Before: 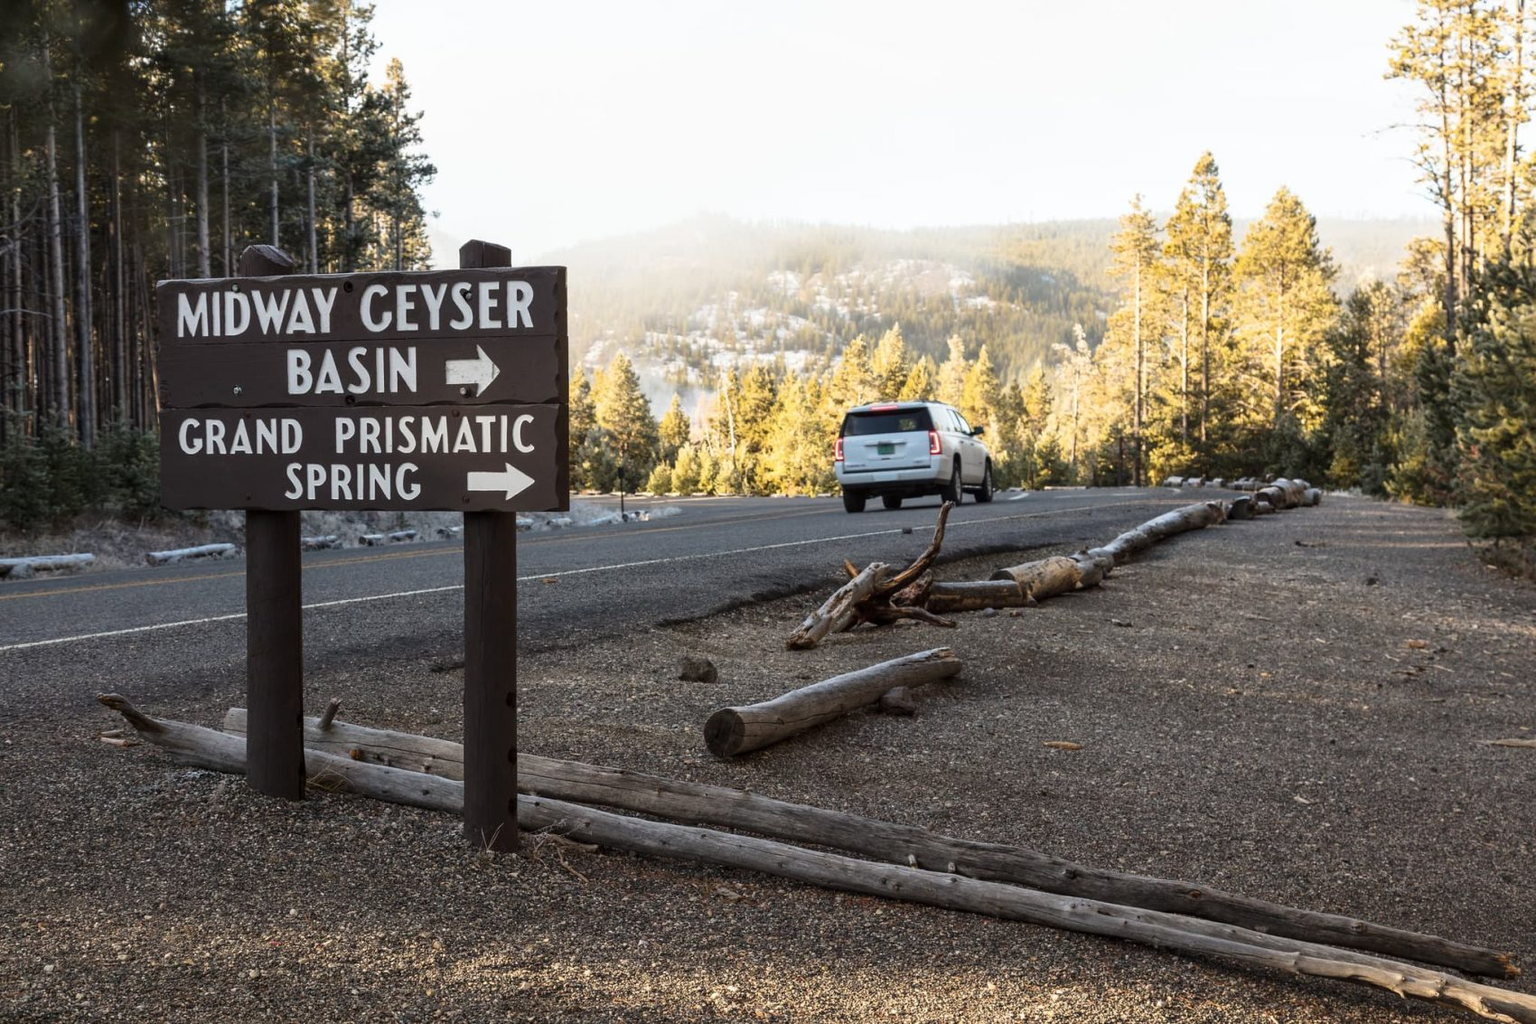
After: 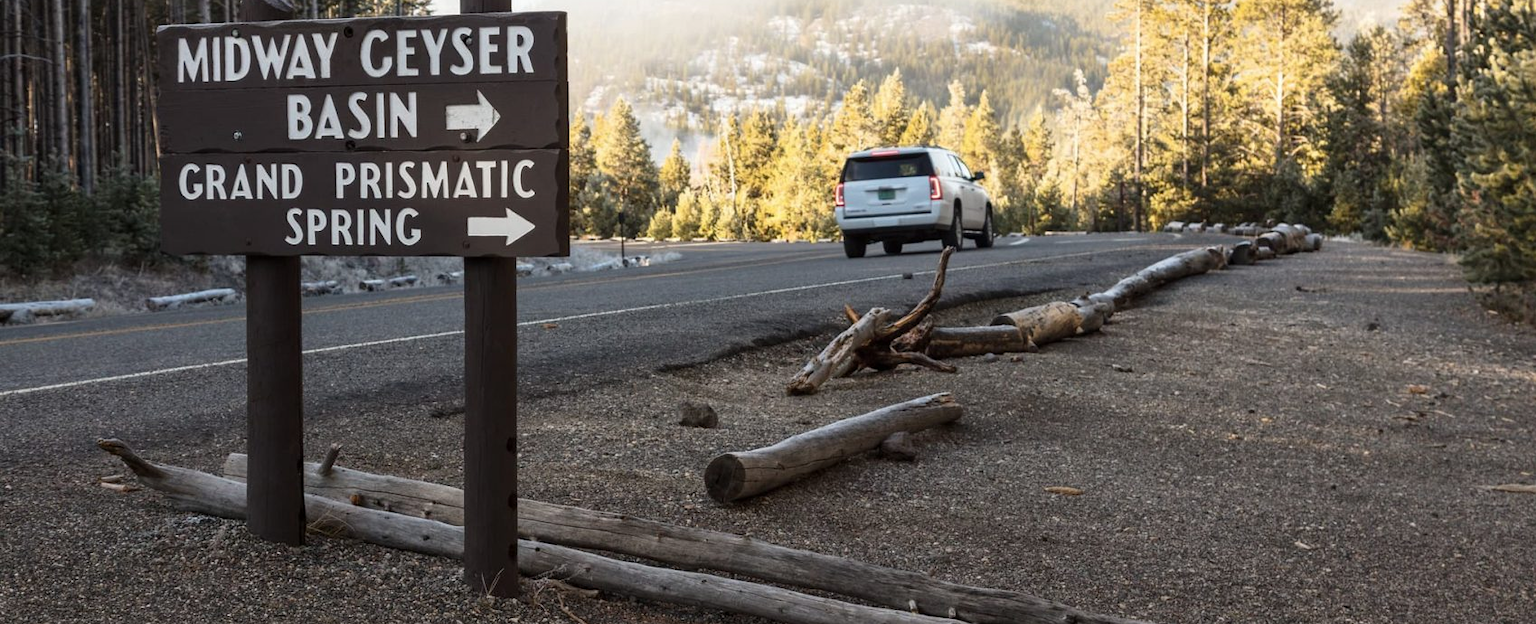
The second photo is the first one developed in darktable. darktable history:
contrast brightness saturation: saturation -0.061
crop and rotate: top 24.923%, bottom 14.001%
